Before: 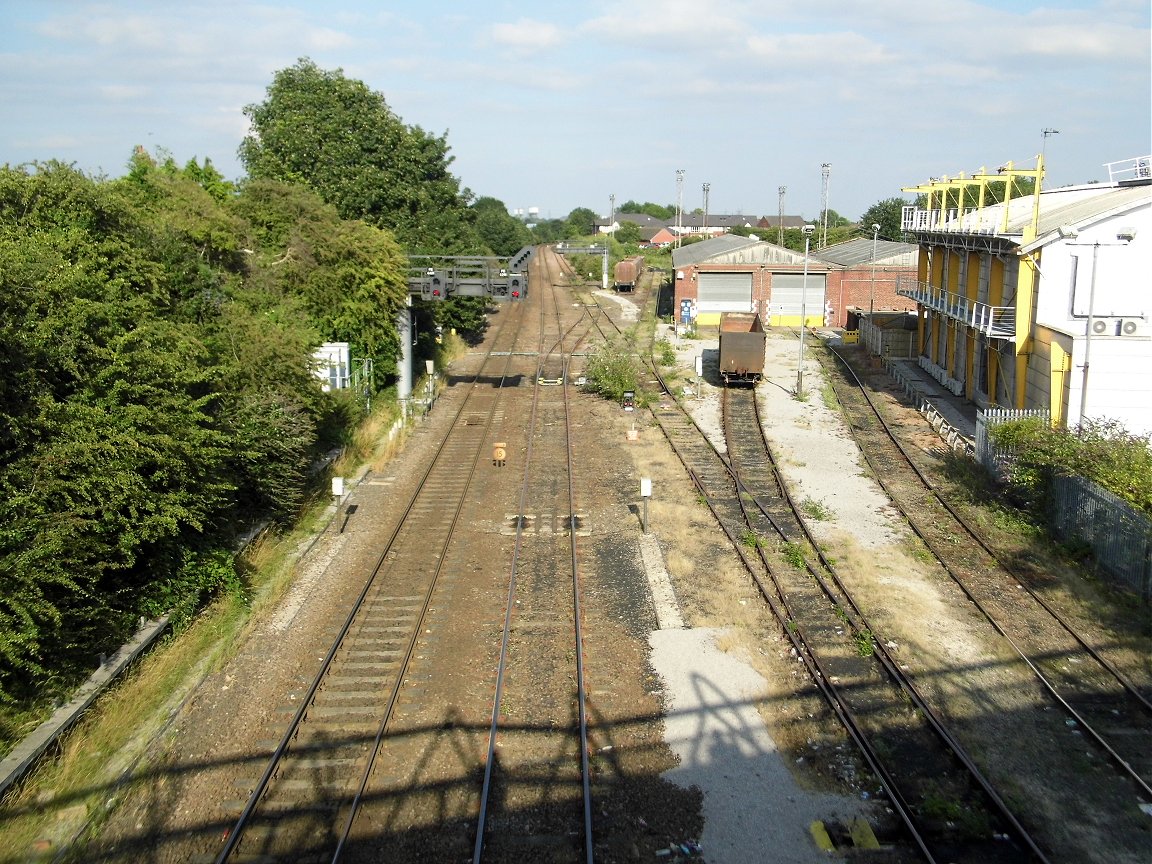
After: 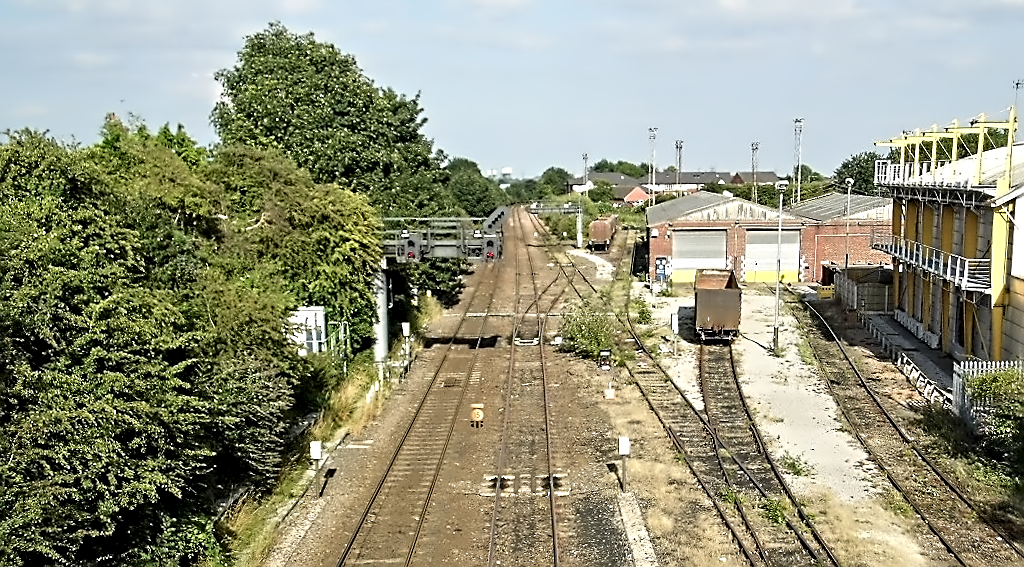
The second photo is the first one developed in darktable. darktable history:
sharpen: on, module defaults
contrast equalizer: octaves 7, y [[0.5, 0.542, 0.583, 0.625, 0.667, 0.708], [0.5 ×6], [0.5 ×6], [0, 0.033, 0.067, 0.1, 0.133, 0.167], [0, 0.05, 0.1, 0.15, 0.2, 0.25]]
crop: left 1.509%, top 3.452%, right 7.696%, bottom 28.452%
rotate and perspective: rotation -1°, crop left 0.011, crop right 0.989, crop top 0.025, crop bottom 0.975
